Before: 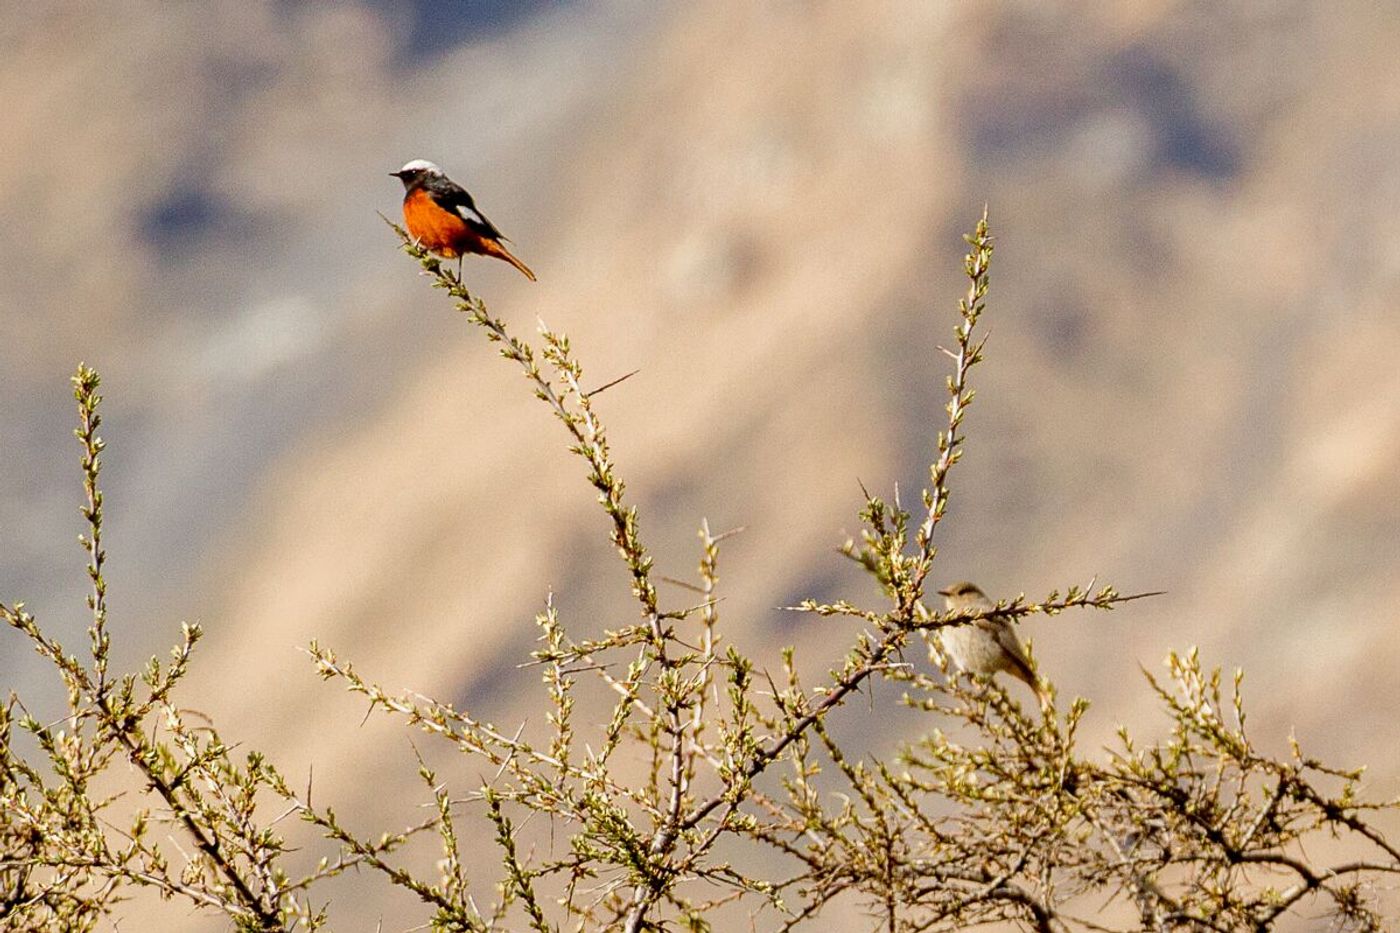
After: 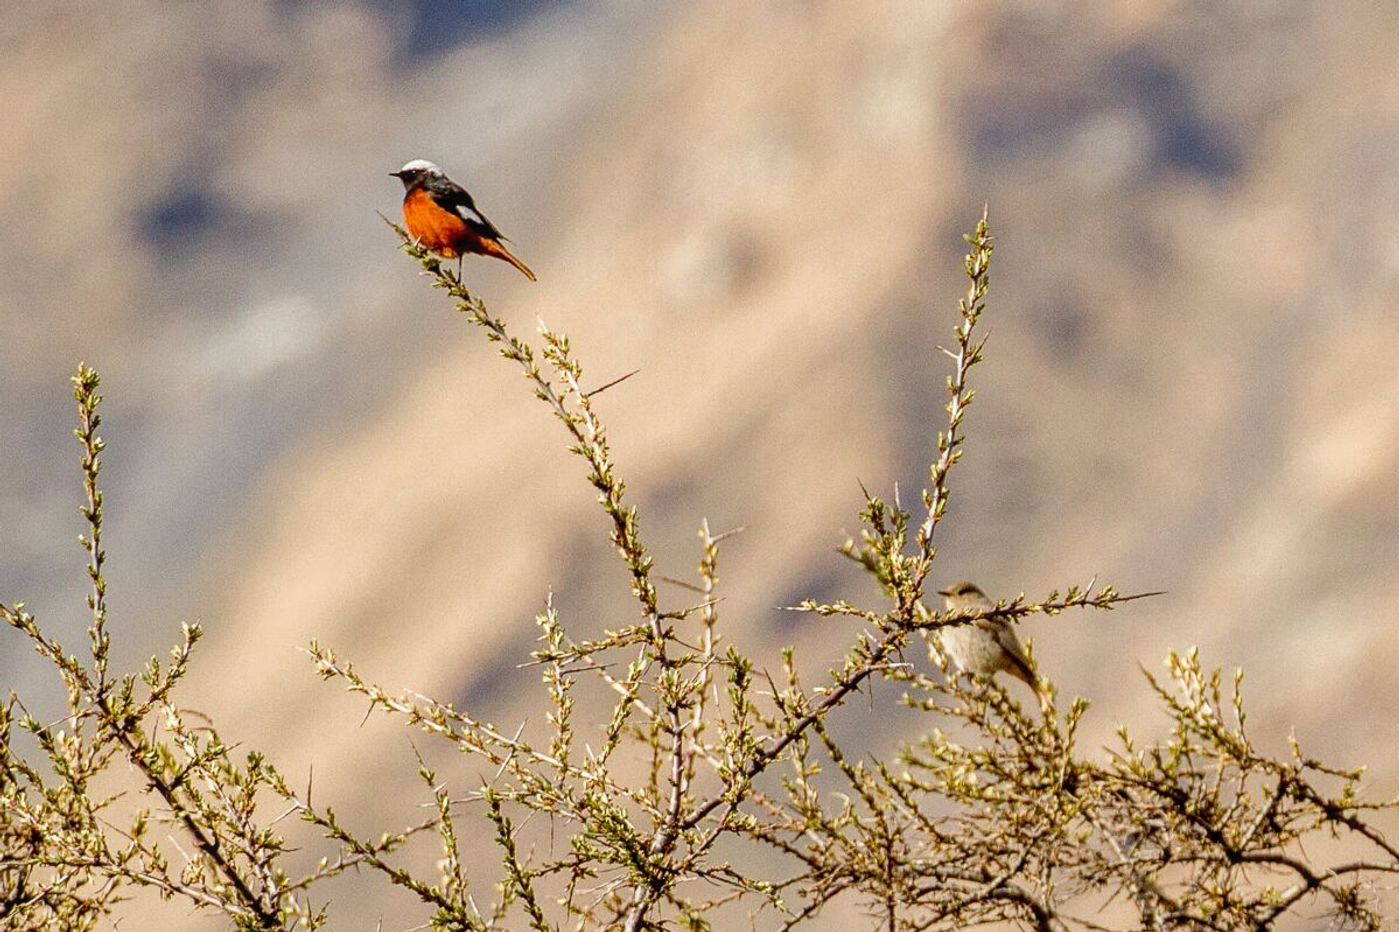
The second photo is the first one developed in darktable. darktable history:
local contrast: detail 117%
